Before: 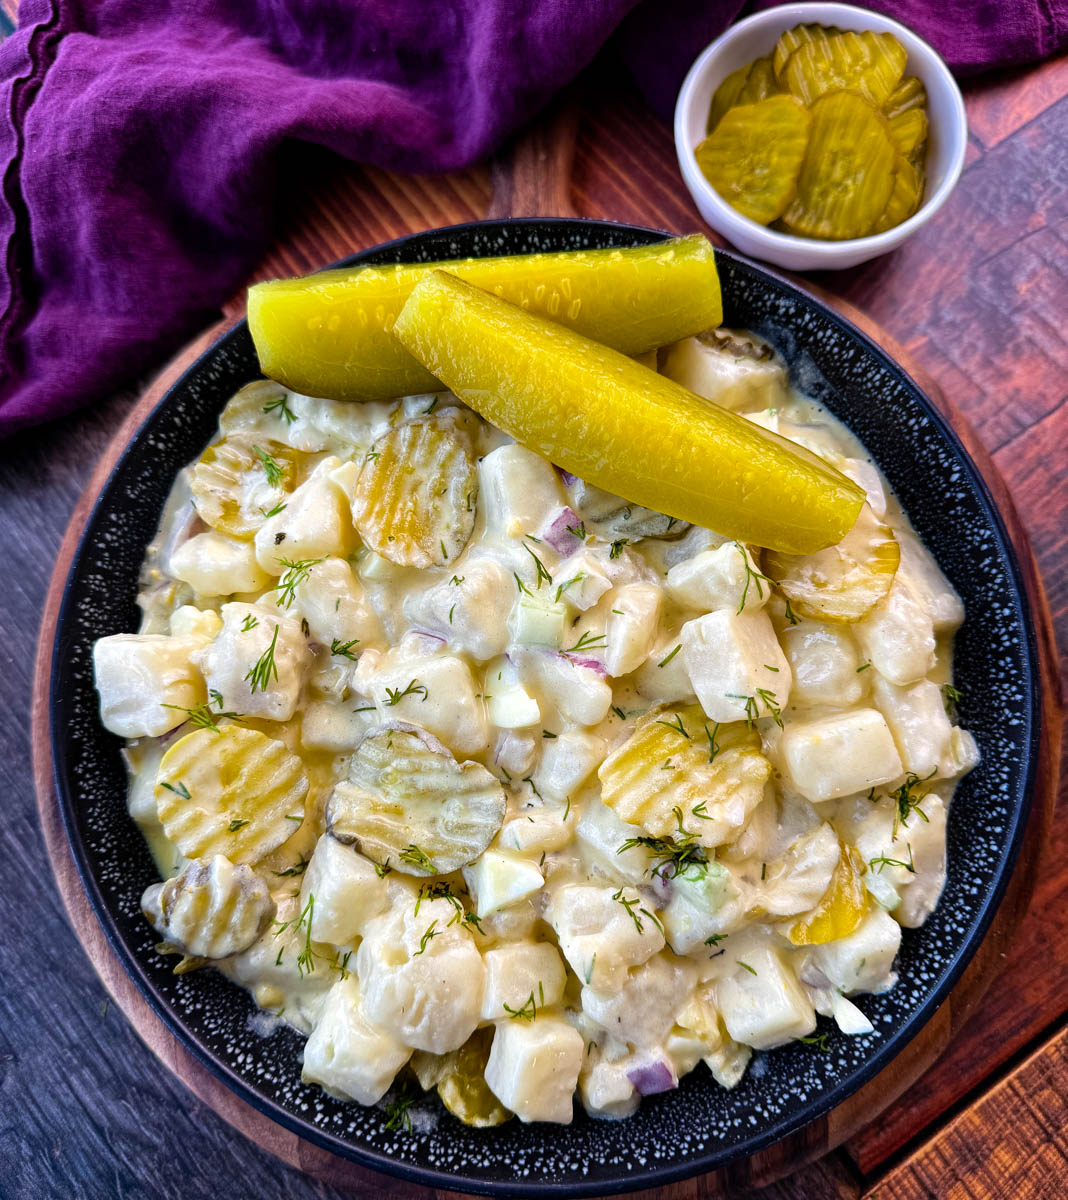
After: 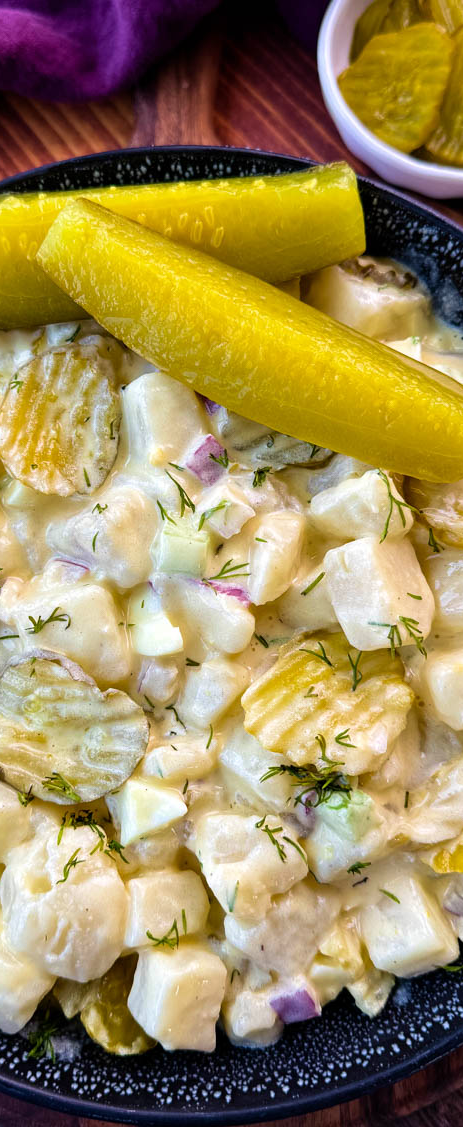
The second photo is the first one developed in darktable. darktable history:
velvia: on, module defaults
crop: left 33.452%, top 6.025%, right 23.155%
